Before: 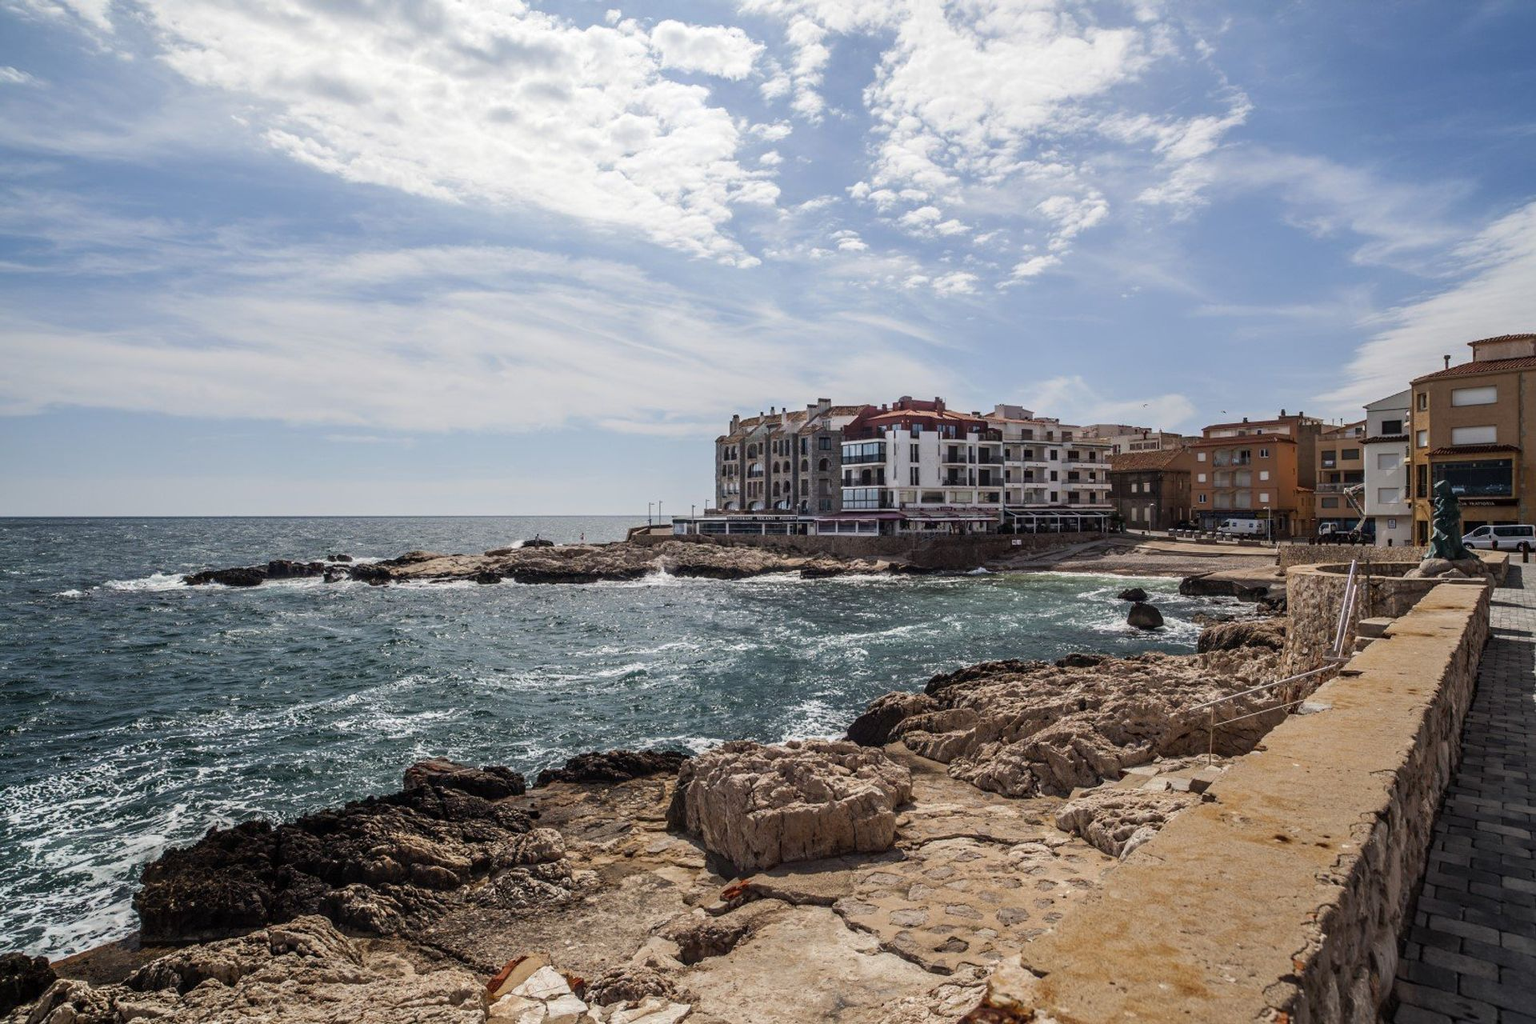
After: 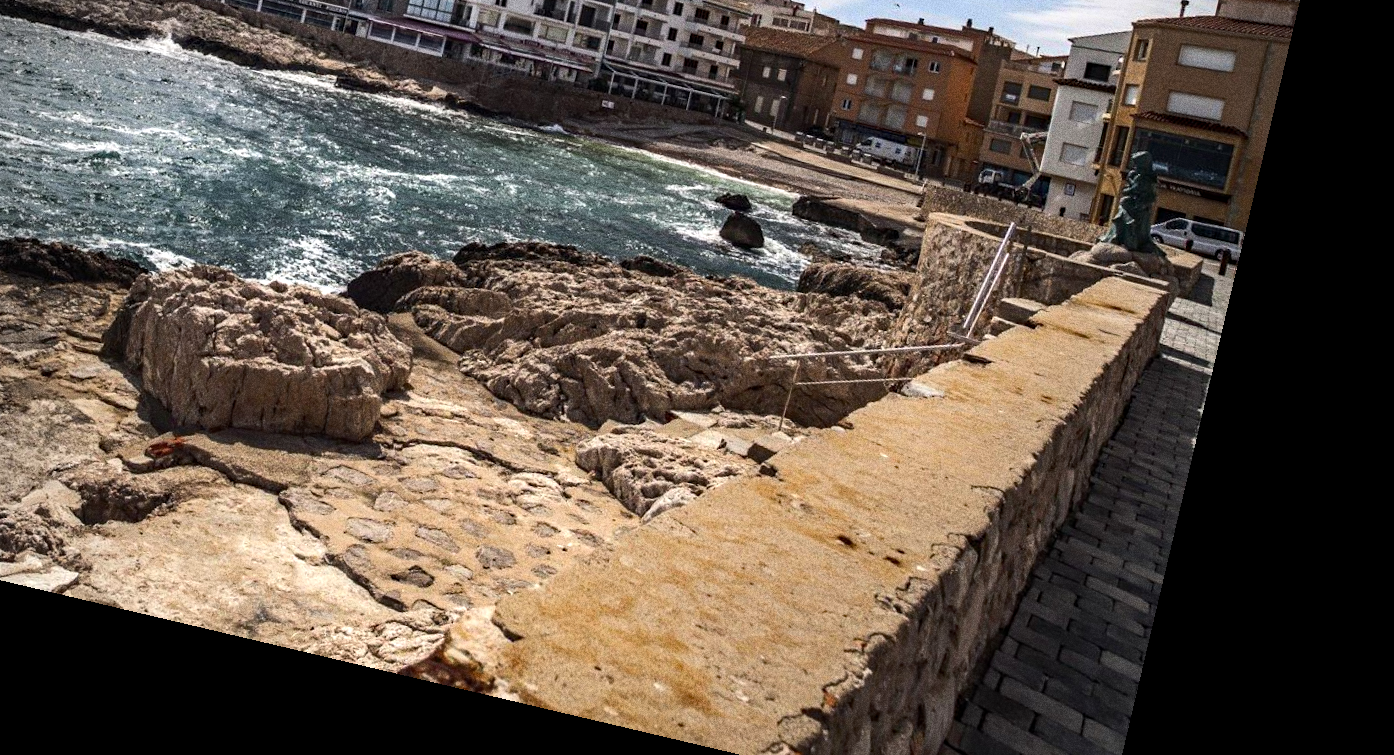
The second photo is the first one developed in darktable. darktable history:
crop and rotate: left 35.509%, top 50.238%, bottom 4.934%
exposure: exposure -0.021 EV, compensate highlight preservation false
vignetting: fall-off start 79.88%
rotate and perspective: rotation 13.27°, automatic cropping off
grain: coarseness 0.09 ISO, strength 40%
tone equalizer: -8 EV 0.001 EV, -7 EV -0.002 EV, -6 EV 0.002 EV, -5 EV -0.03 EV, -4 EV -0.116 EV, -3 EV -0.169 EV, -2 EV 0.24 EV, -1 EV 0.702 EV, +0 EV 0.493 EV
haze removal: compatibility mode true, adaptive false
